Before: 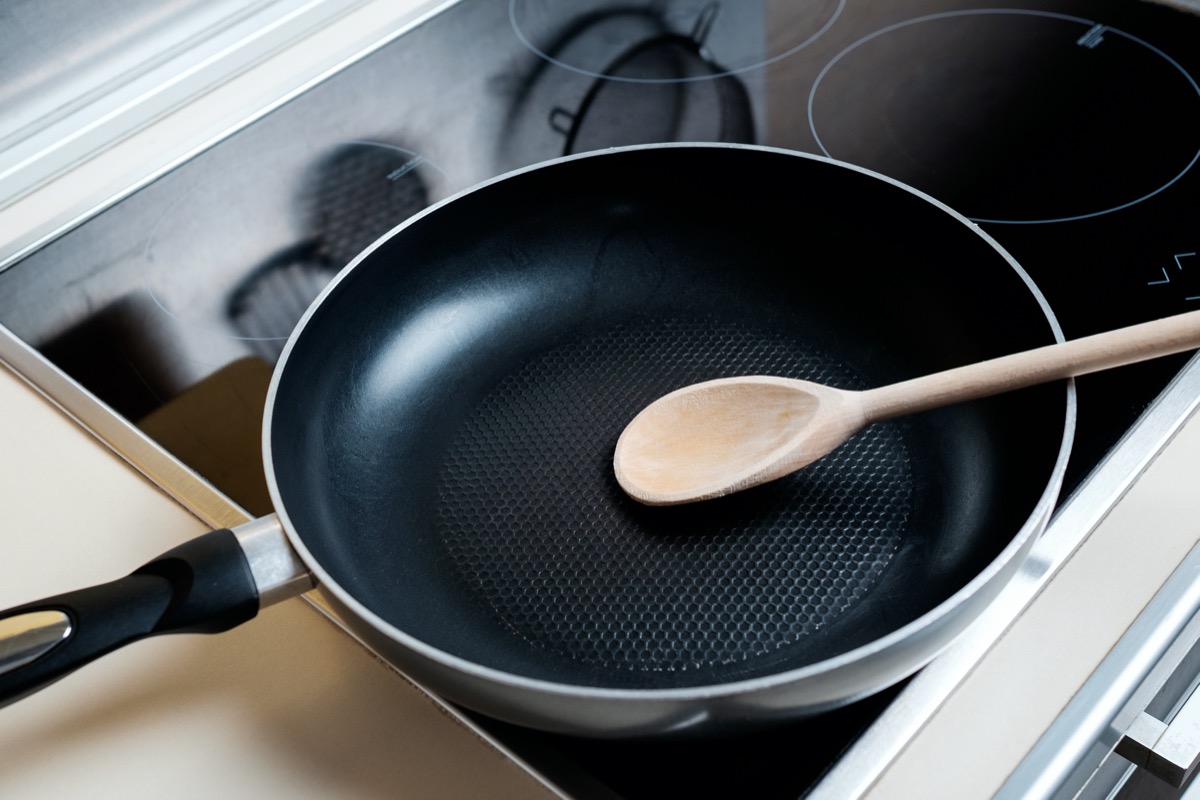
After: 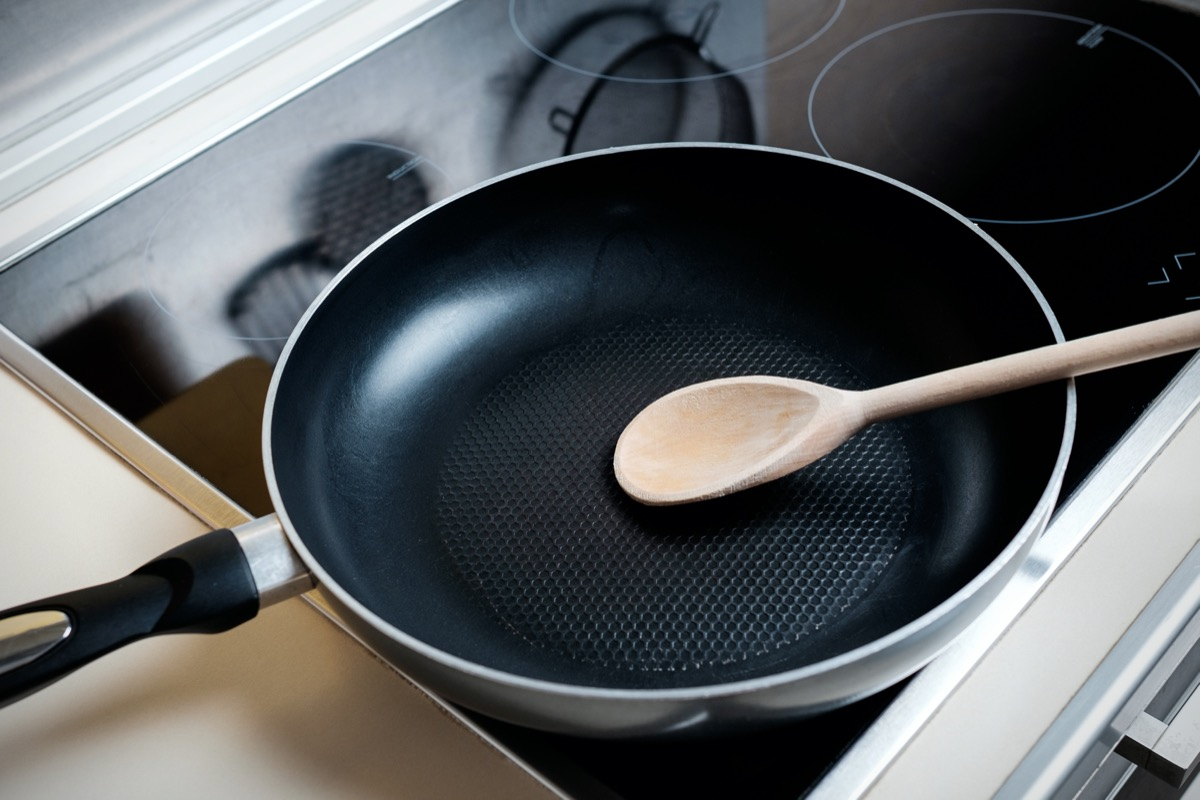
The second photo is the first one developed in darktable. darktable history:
vignetting: fall-off start 88.64%, fall-off radius 43.94%, center (-0.032, -0.049), width/height ratio 1.156
